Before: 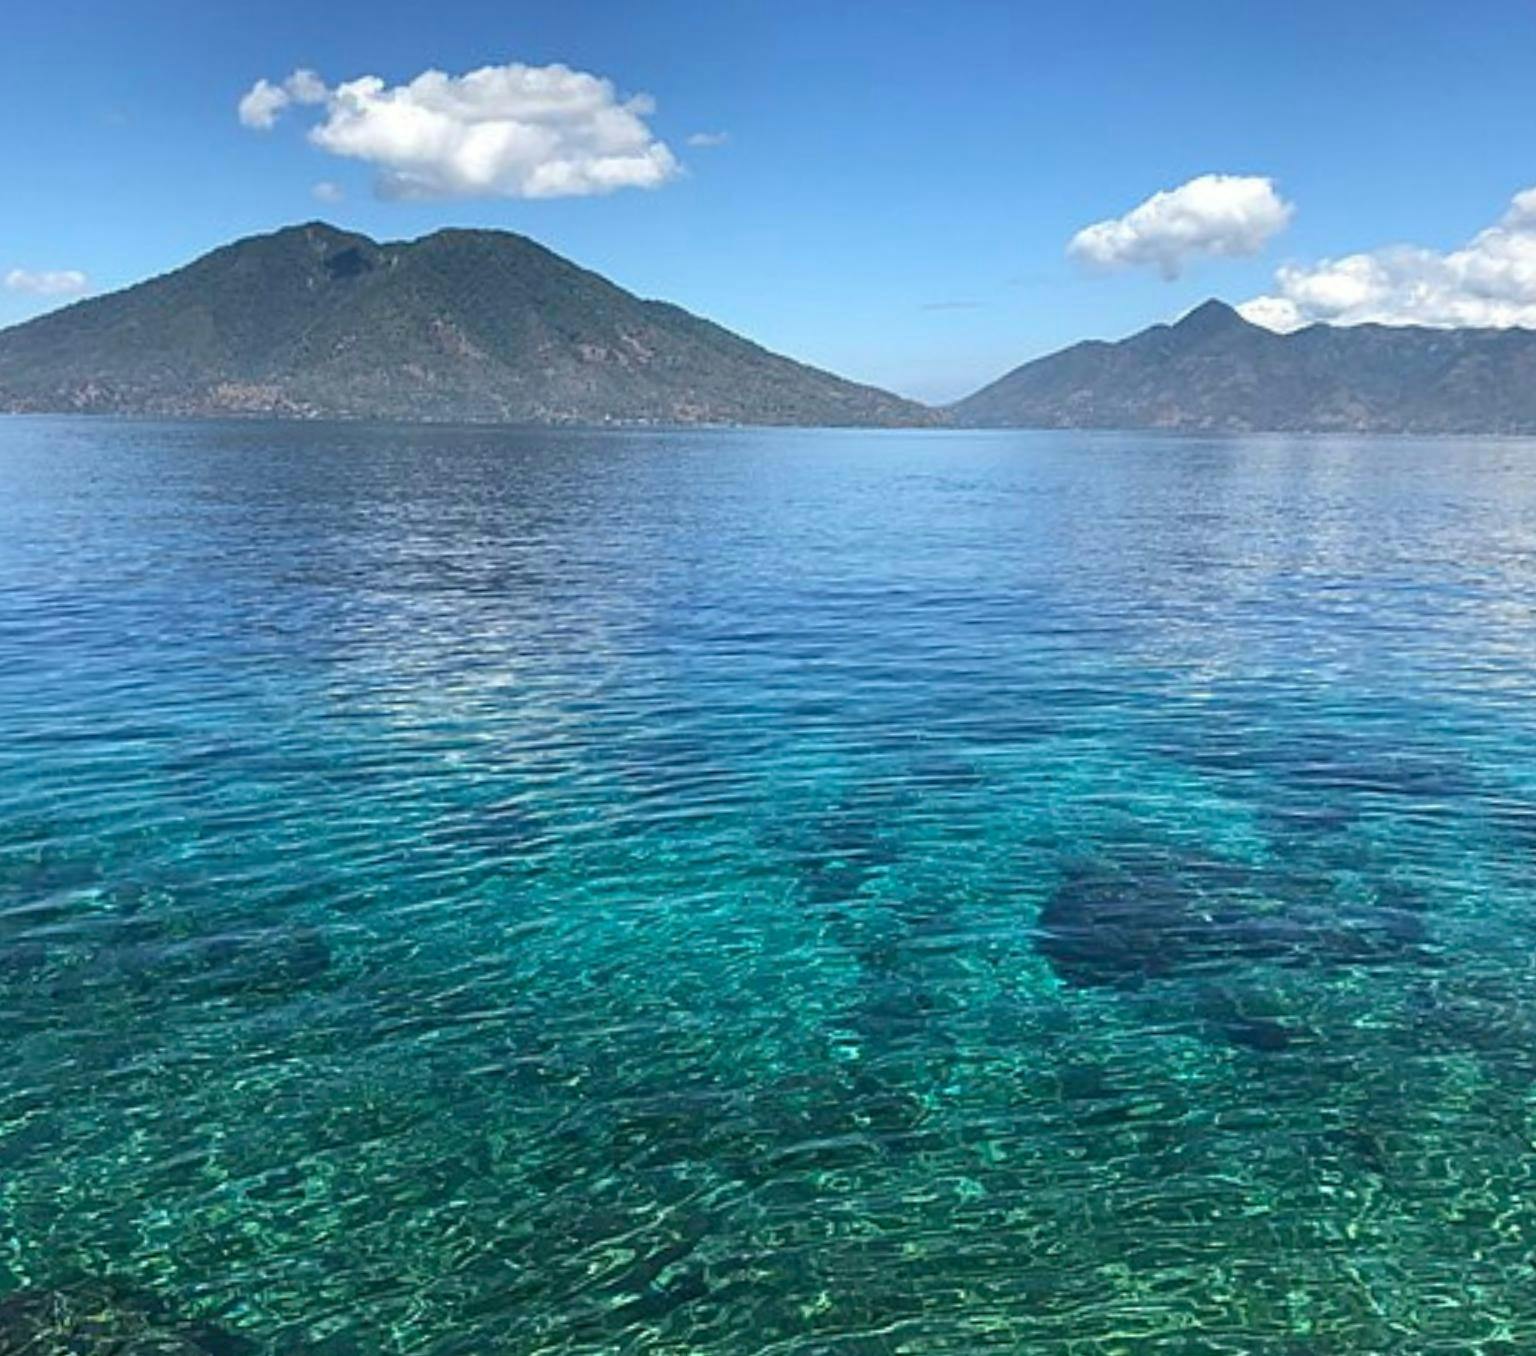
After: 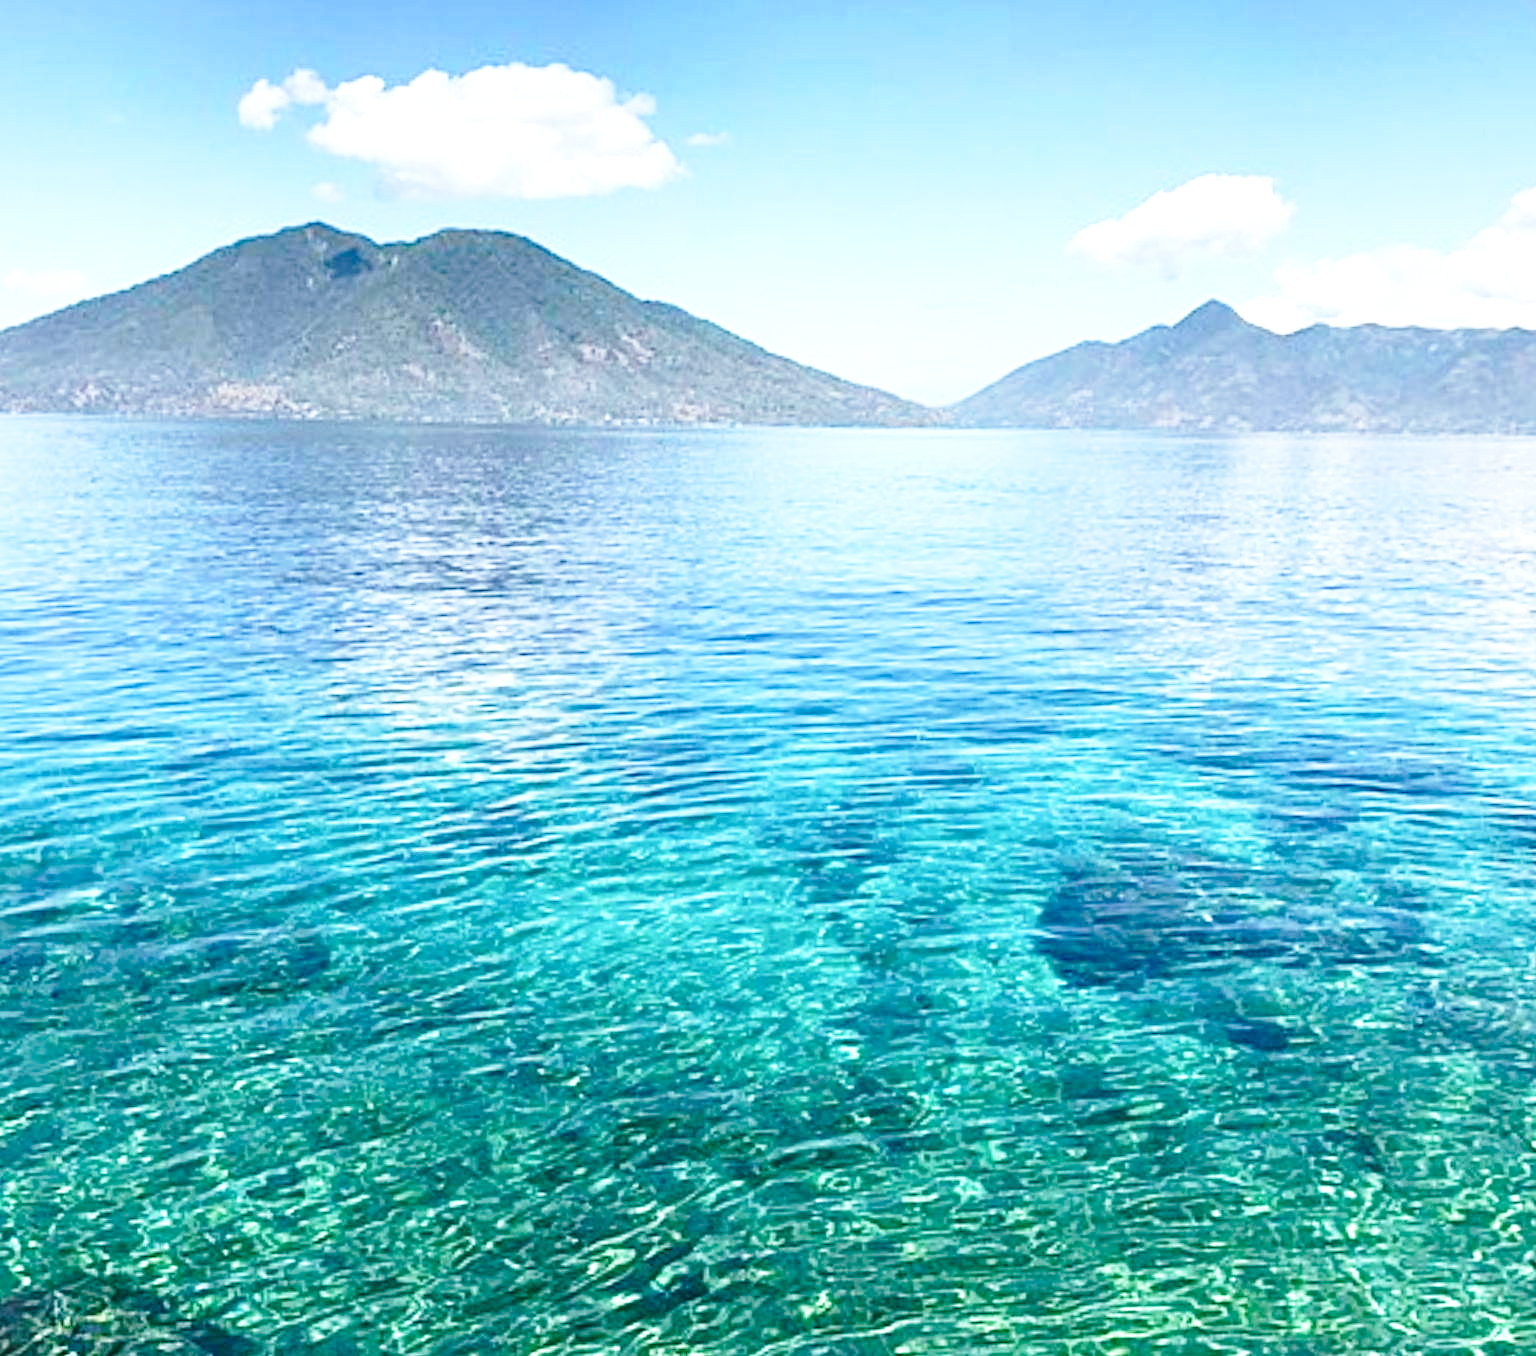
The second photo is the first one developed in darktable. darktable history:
base curve: curves: ch0 [(0, 0) (0.036, 0.037) (0.121, 0.228) (0.46, 0.76) (0.859, 0.983) (1, 1)], preserve colors none
exposure: black level correction 0, exposure 0.7 EV, compensate exposure bias true, compensate highlight preservation false
